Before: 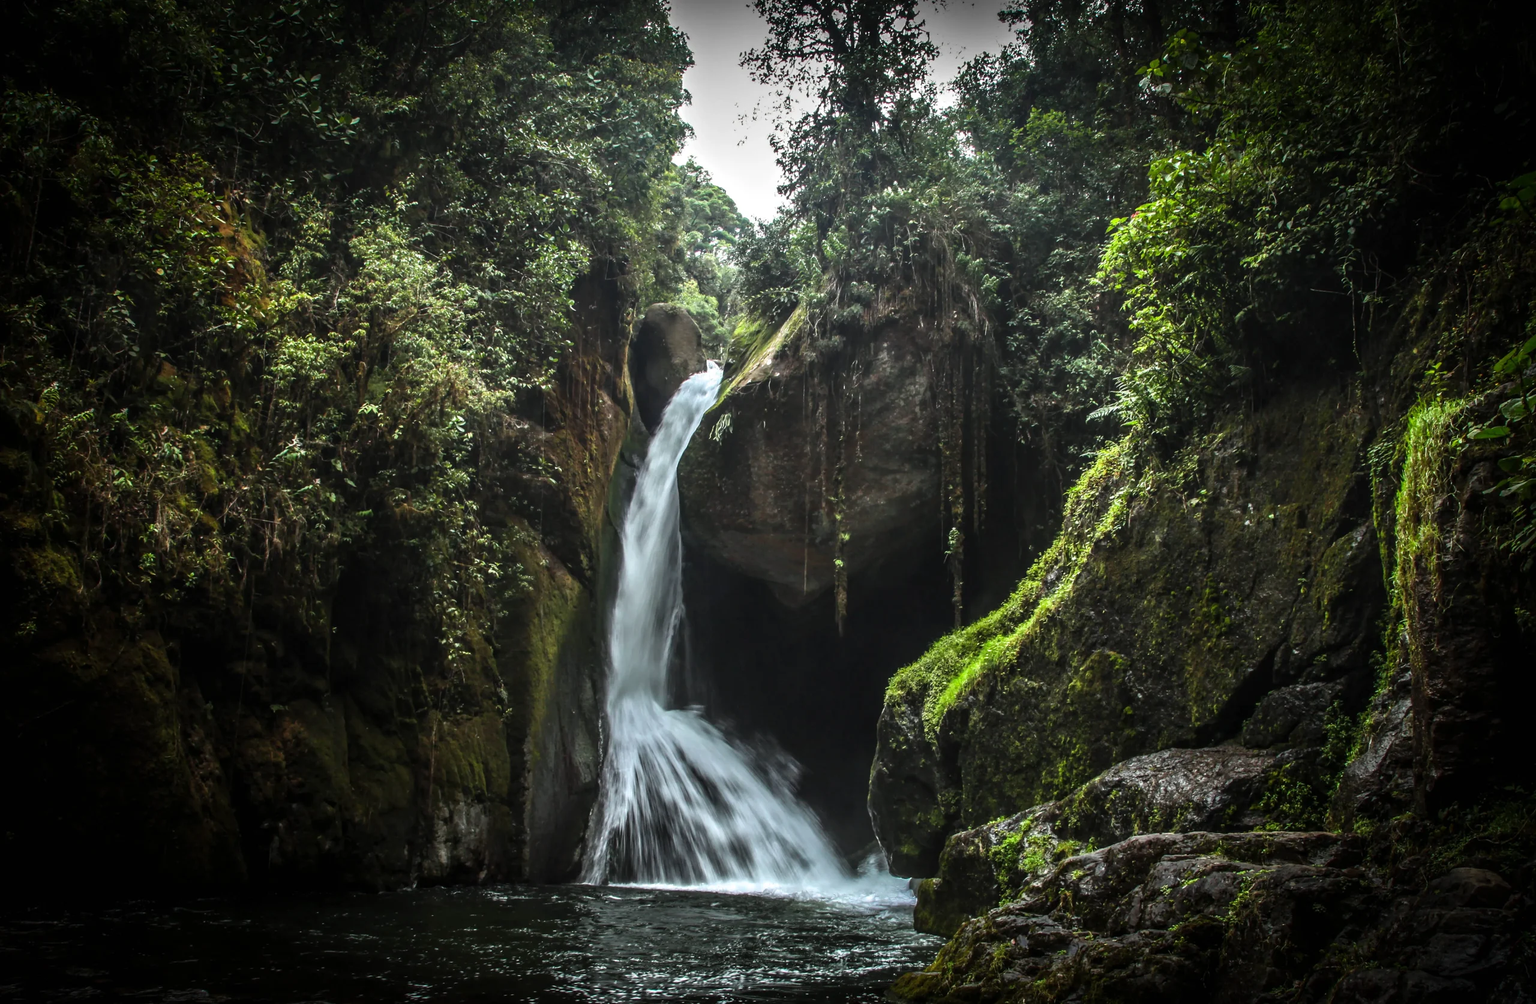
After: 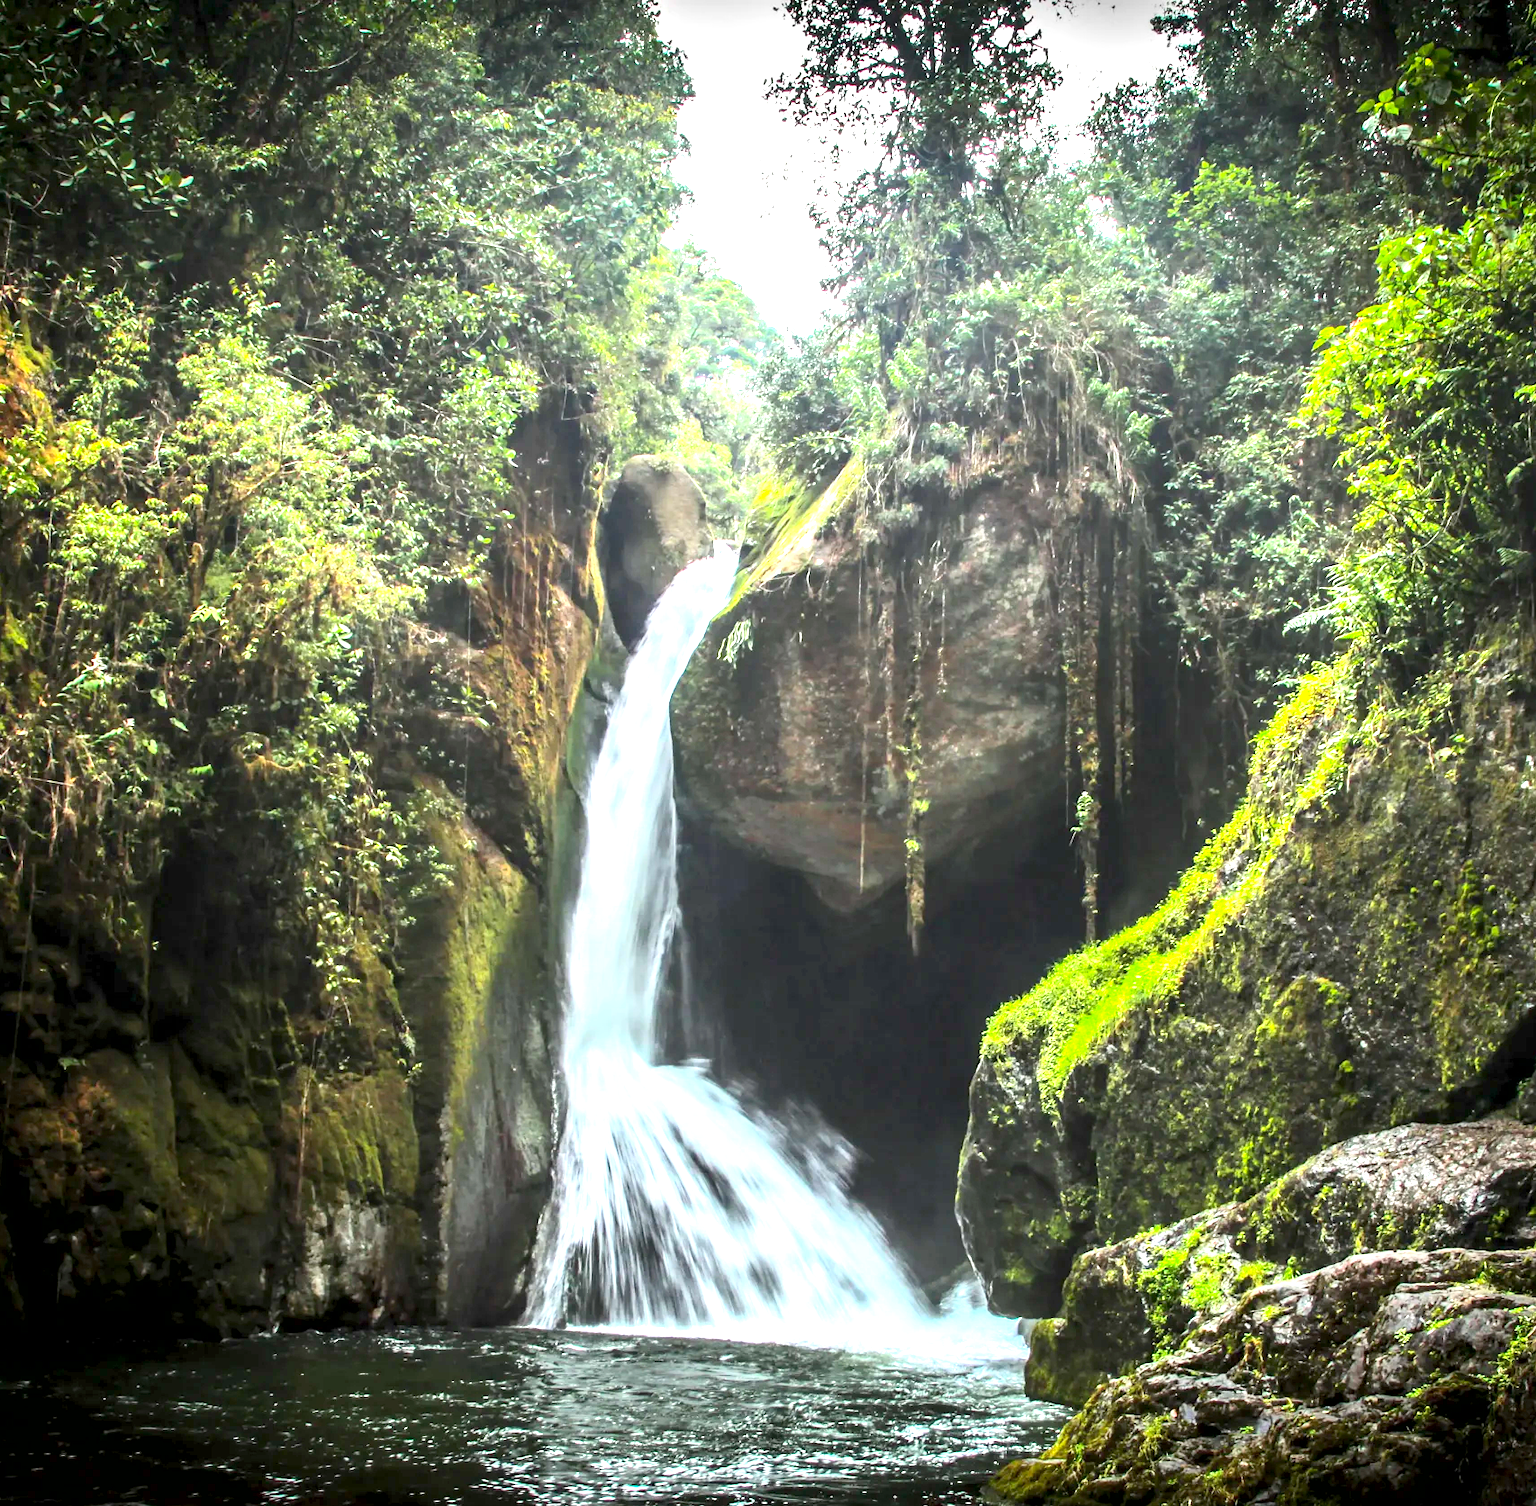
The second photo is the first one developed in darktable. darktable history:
contrast brightness saturation: contrast 0.2, brightness 0.16, saturation 0.22
exposure: black level correction 0.001, exposure 2 EV, compensate highlight preservation false
crop and rotate: left 15.055%, right 18.278%
